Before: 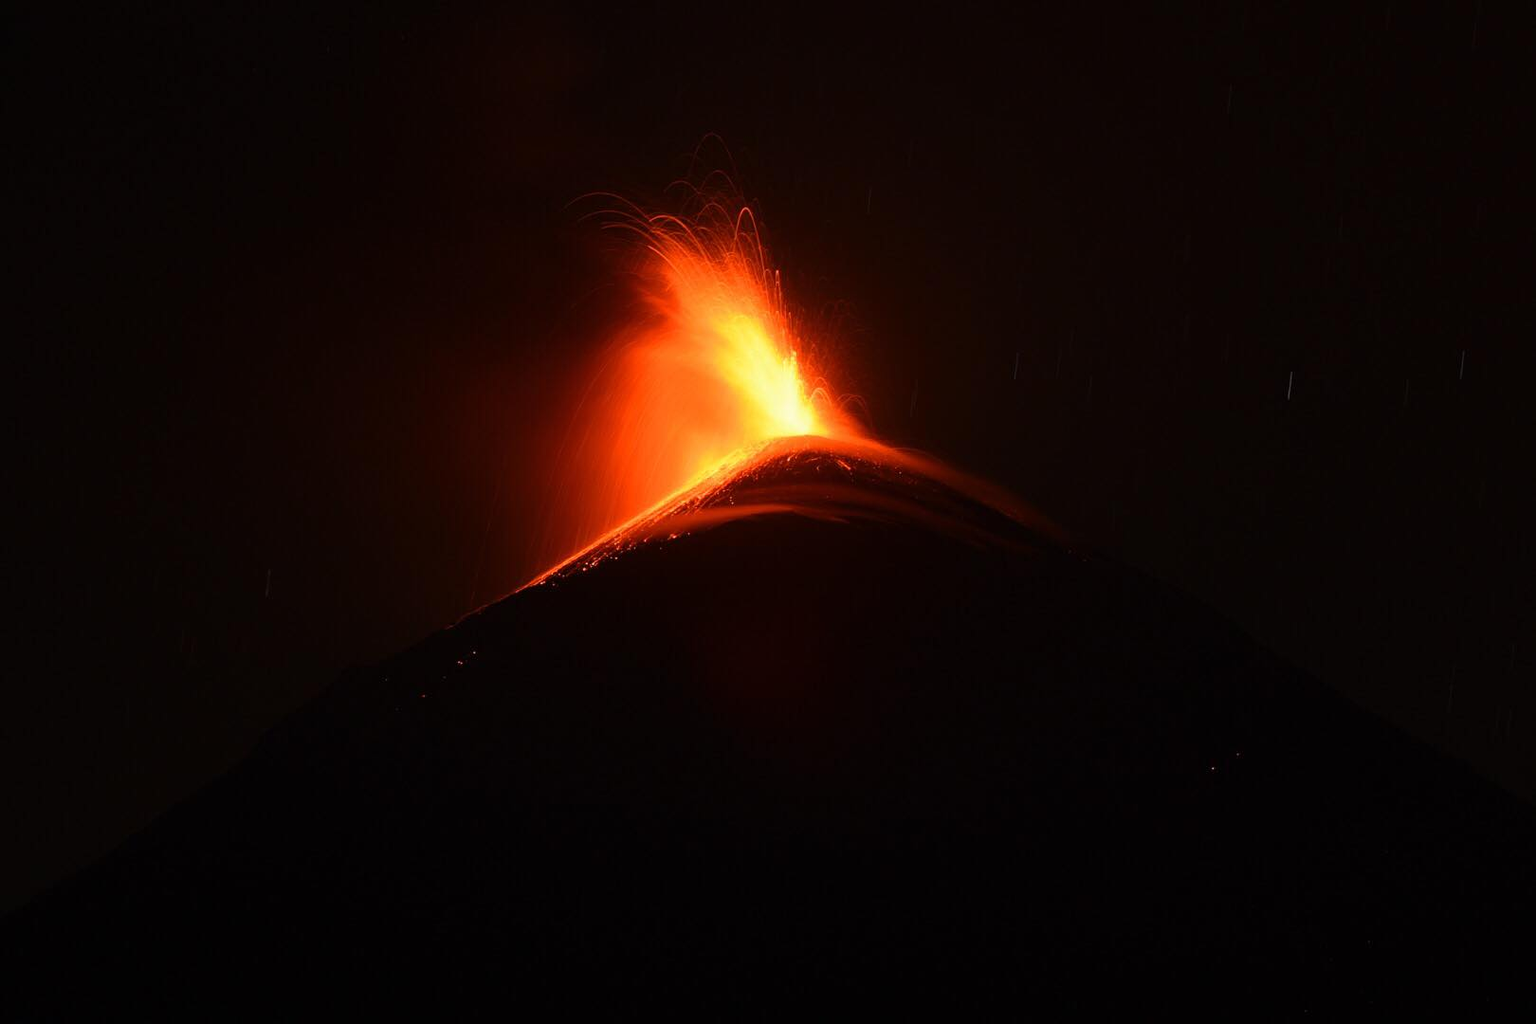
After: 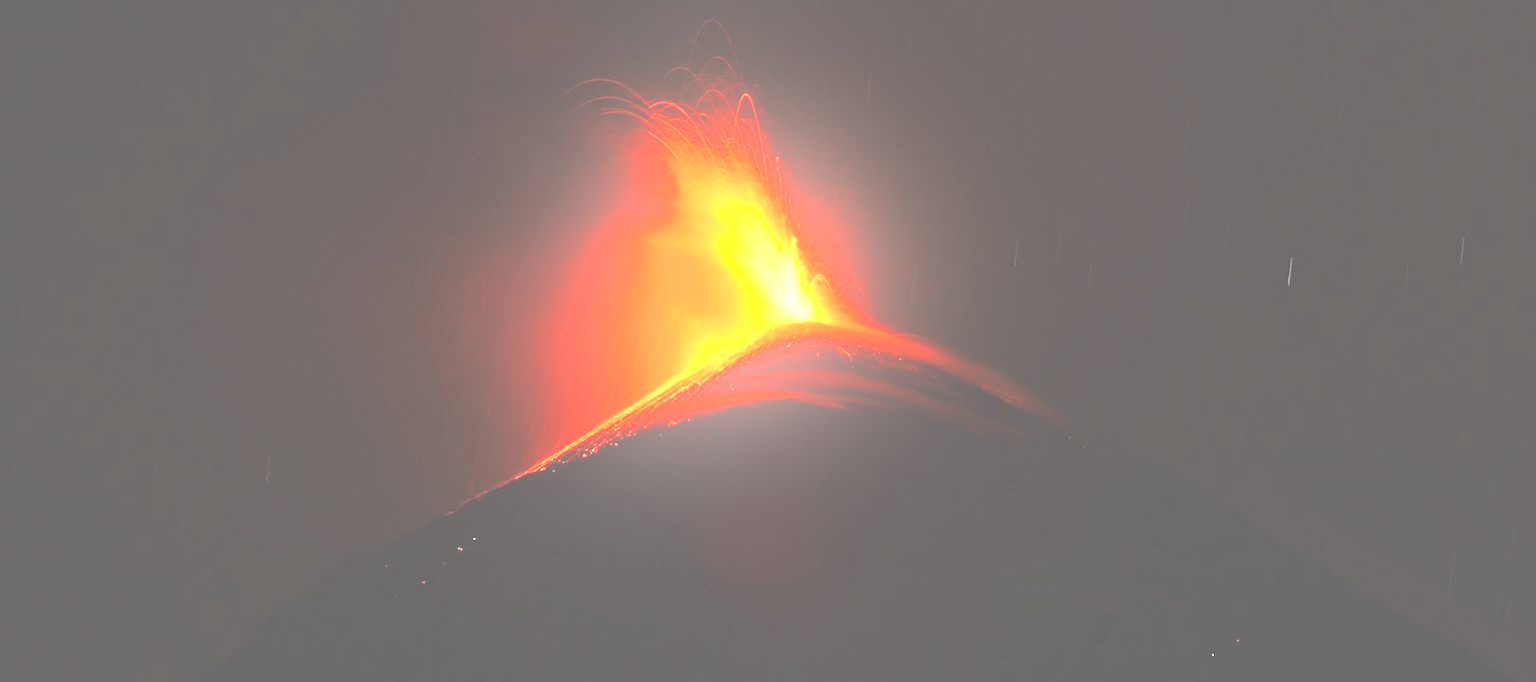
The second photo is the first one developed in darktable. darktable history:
crop: top 11.166%, bottom 22.168%
bloom: on, module defaults
local contrast: on, module defaults
exposure: black level correction -0.023, exposure 1.397 EV, compensate highlight preservation false
tone equalizer: -7 EV 0.15 EV, -6 EV 0.6 EV, -5 EV 1.15 EV, -4 EV 1.33 EV, -3 EV 1.15 EV, -2 EV 0.6 EV, -1 EV 0.15 EV, mask exposure compensation -0.5 EV
